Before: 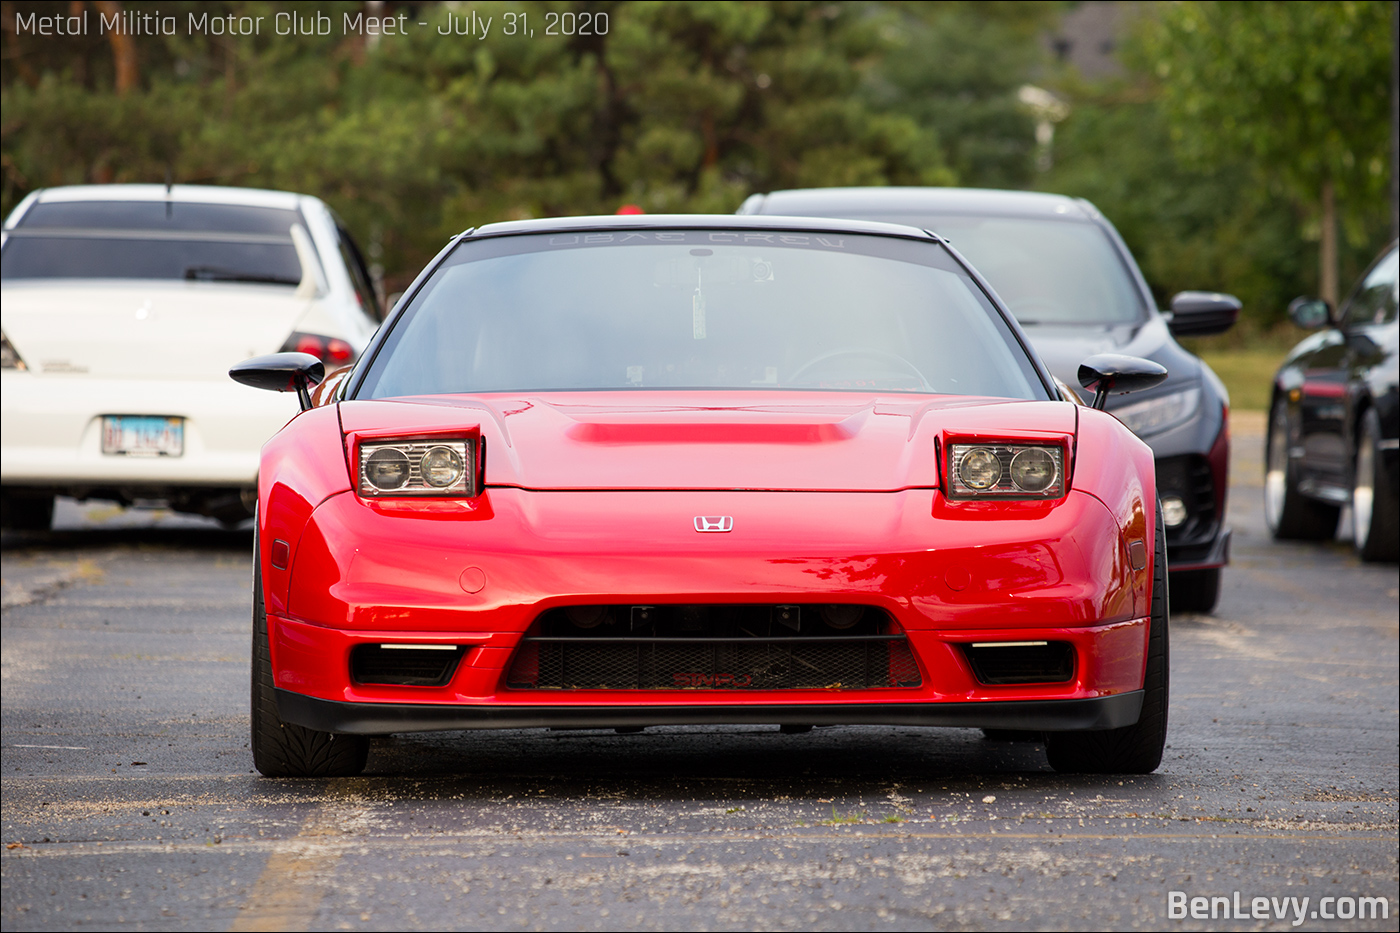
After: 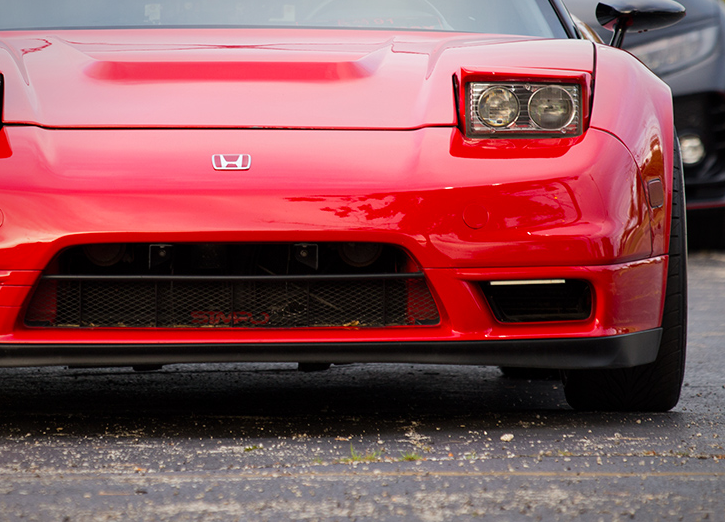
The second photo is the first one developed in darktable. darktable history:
vignetting: fall-off start 80.87%, fall-off radius 61.59%, brightness -0.384, saturation 0.007, center (0, 0.007), automatic ratio true, width/height ratio 1.418
crop: left 34.479%, top 38.822%, right 13.718%, bottom 5.172%
